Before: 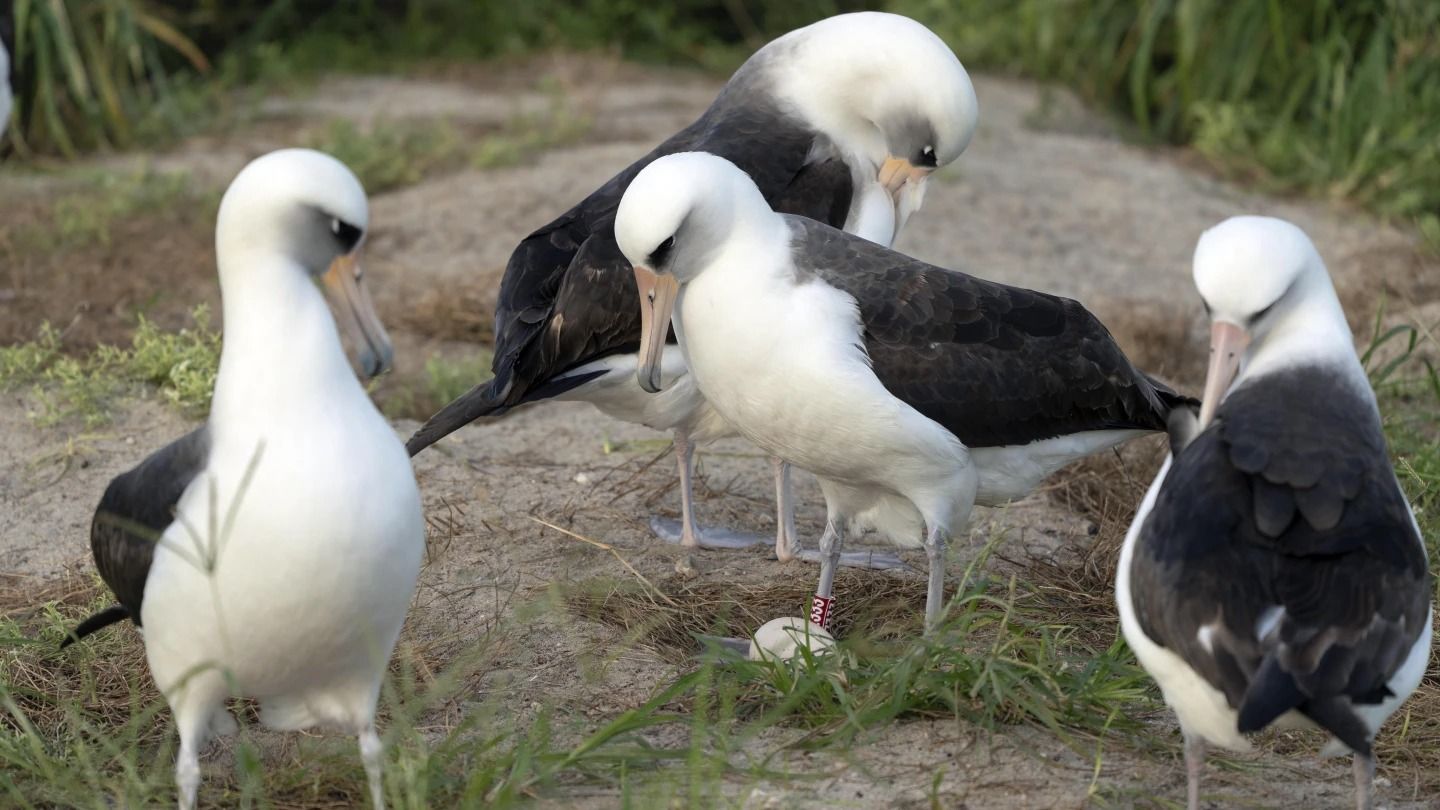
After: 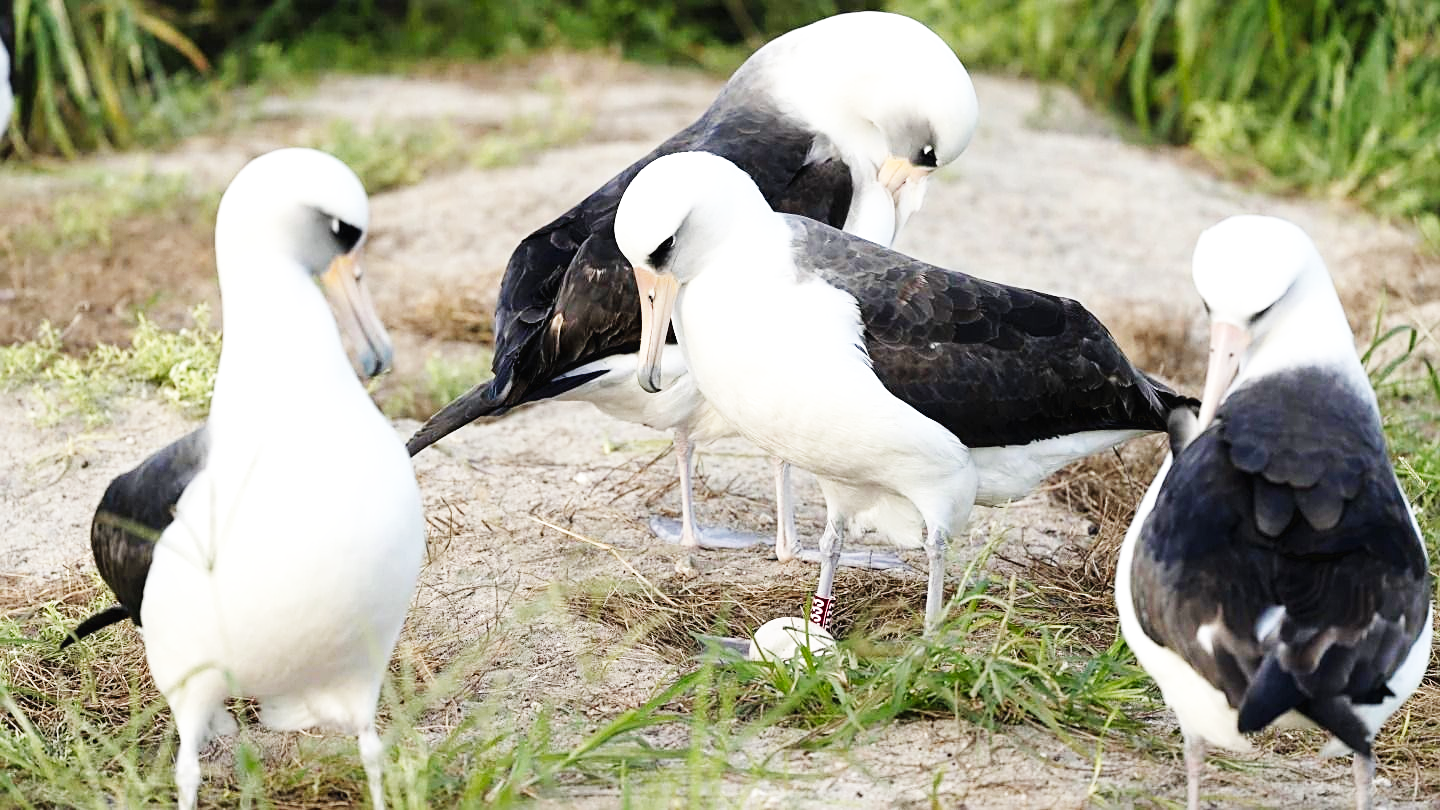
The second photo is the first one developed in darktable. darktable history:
sharpen: on, module defaults
exposure: exposure 0.2 EV, compensate highlight preservation false
base curve: curves: ch0 [(0, 0.003) (0.001, 0.002) (0.006, 0.004) (0.02, 0.022) (0.048, 0.086) (0.094, 0.234) (0.162, 0.431) (0.258, 0.629) (0.385, 0.8) (0.548, 0.918) (0.751, 0.988) (1, 1)], preserve colors none
